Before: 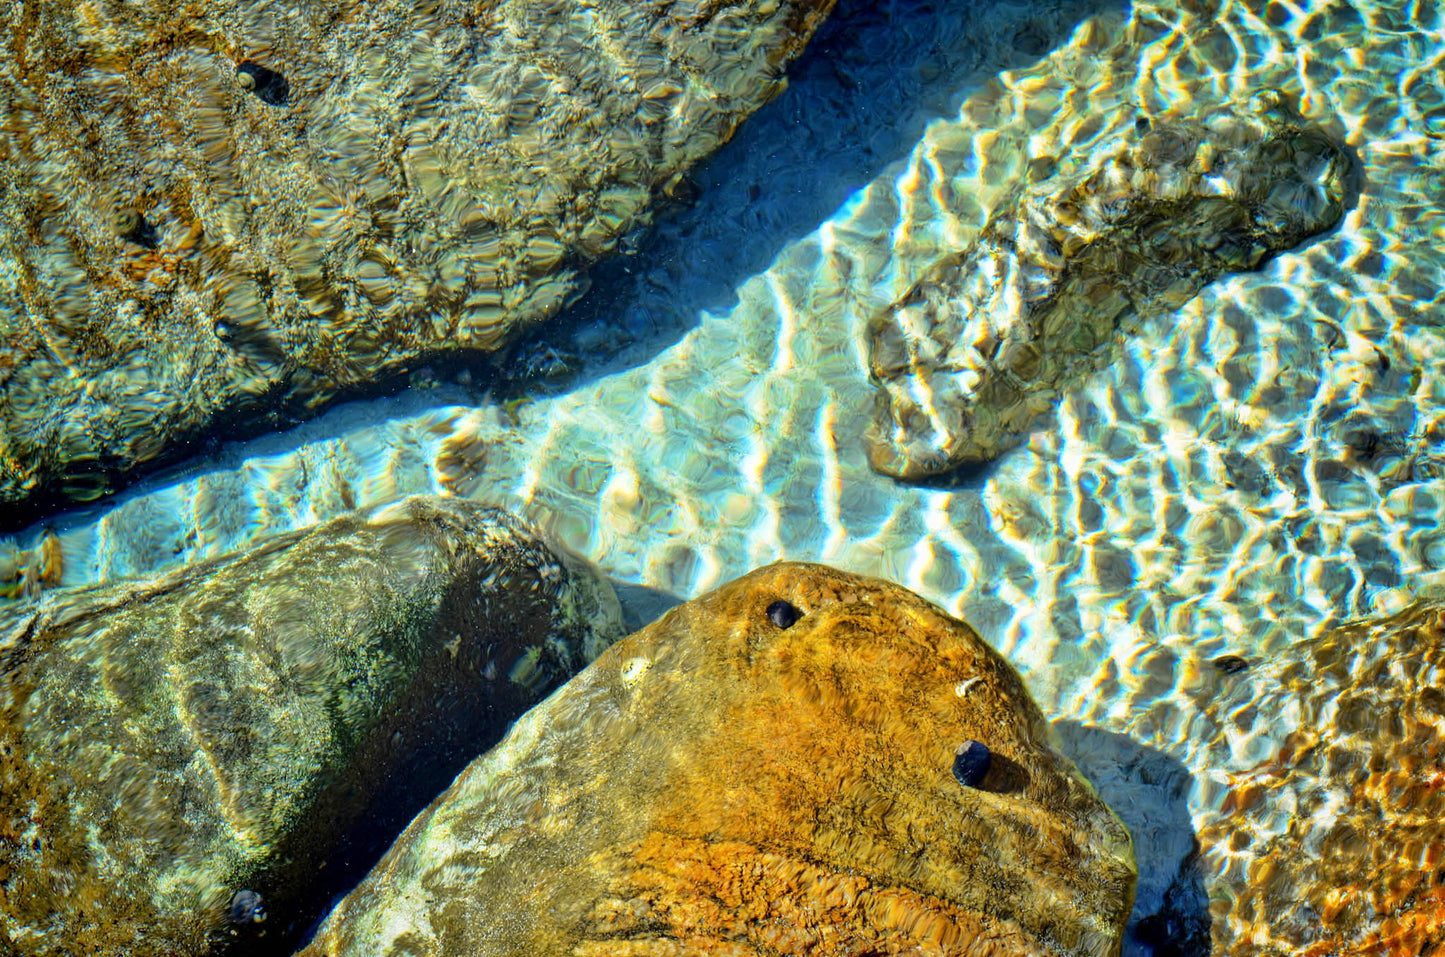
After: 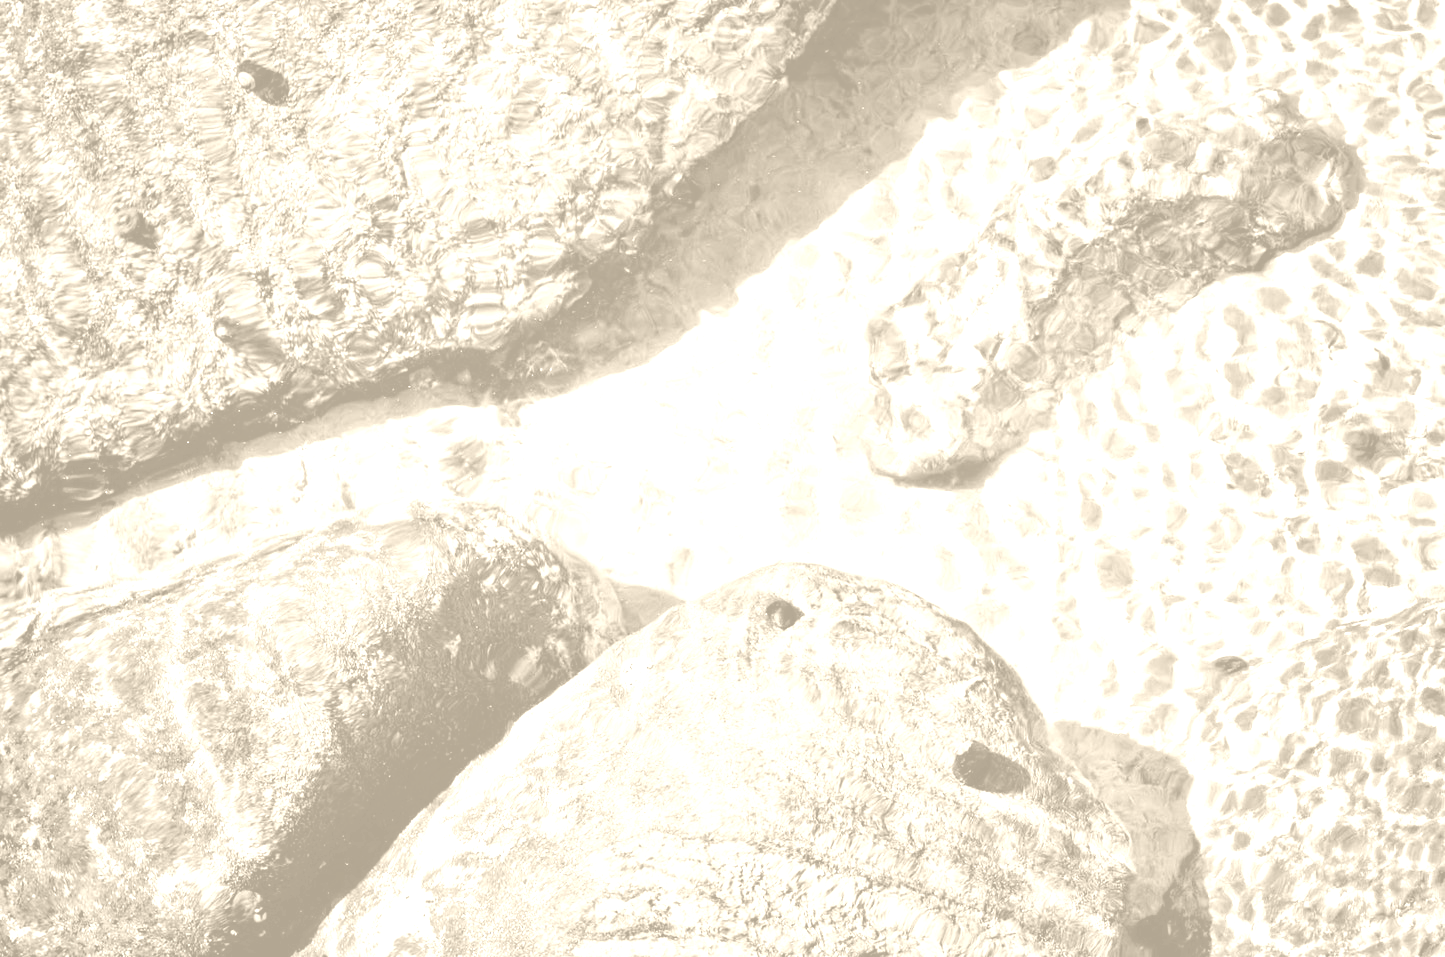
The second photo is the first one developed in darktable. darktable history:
tone curve: curves: ch0 [(0, 0) (0.003, 0.019) (0.011, 0.019) (0.025, 0.022) (0.044, 0.026) (0.069, 0.032) (0.1, 0.052) (0.136, 0.081) (0.177, 0.123) (0.224, 0.17) (0.277, 0.219) (0.335, 0.276) (0.399, 0.344) (0.468, 0.421) (0.543, 0.508) (0.623, 0.604) (0.709, 0.705) (0.801, 0.797) (0.898, 0.894) (1, 1)], preserve colors none
exposure: black level correction 0.001, exposure 0.5 EV, compensate exposure bias true, compensate highlight preservation false
colorize: hue 36°, saturation 71%, lightness 80.79%
